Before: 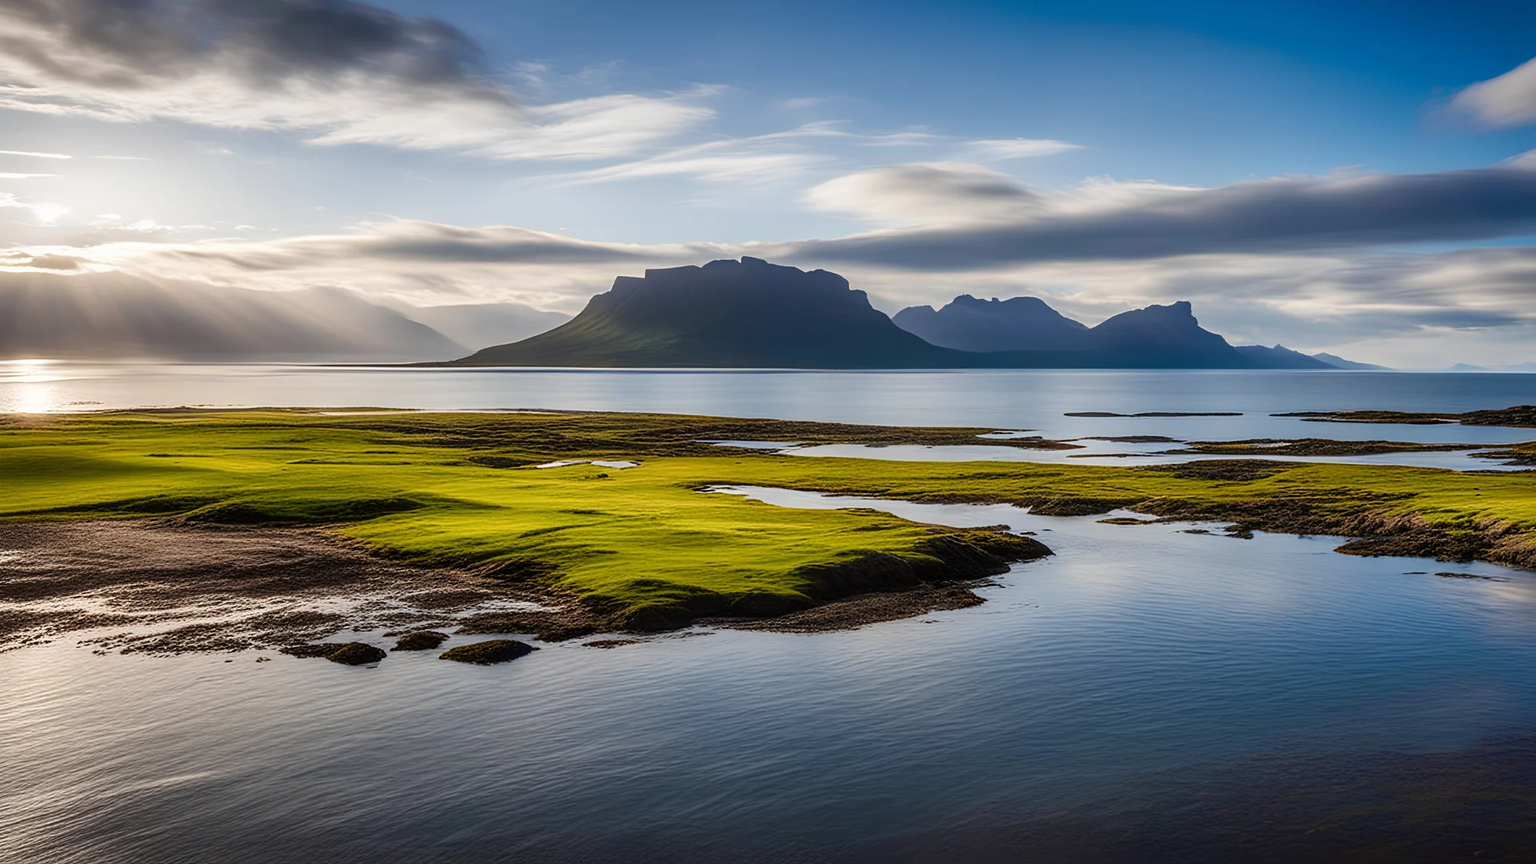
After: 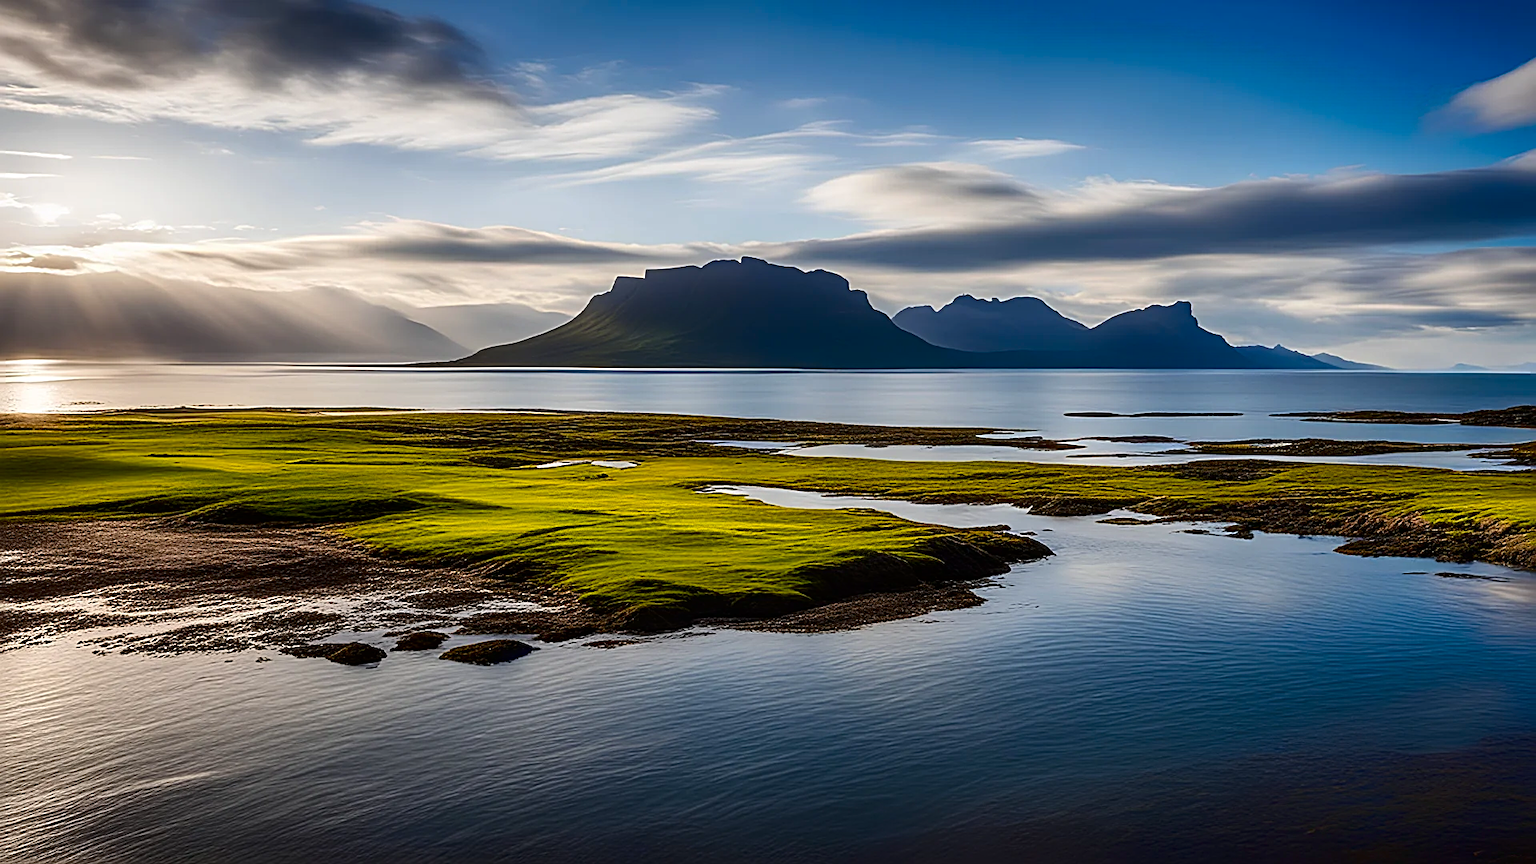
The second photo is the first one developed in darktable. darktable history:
sharpen: radius 2.54, amount 0.64
contrast brightness saturation: contrast 0.115, brightness -0.117, saturation 0.202
